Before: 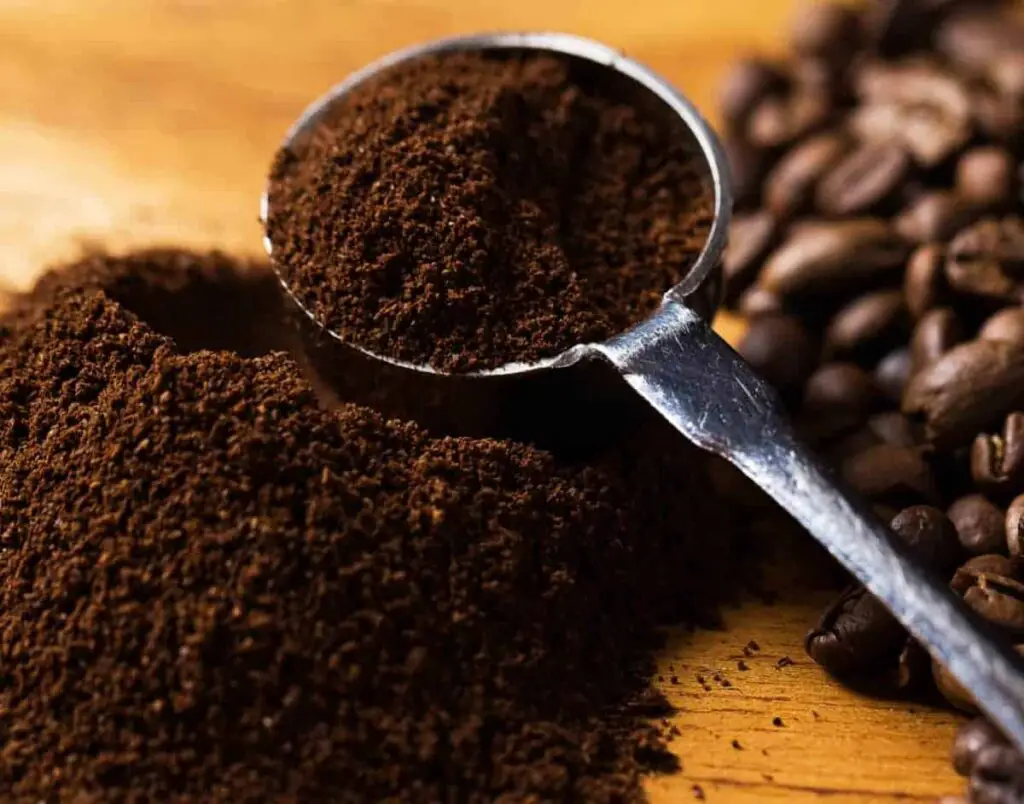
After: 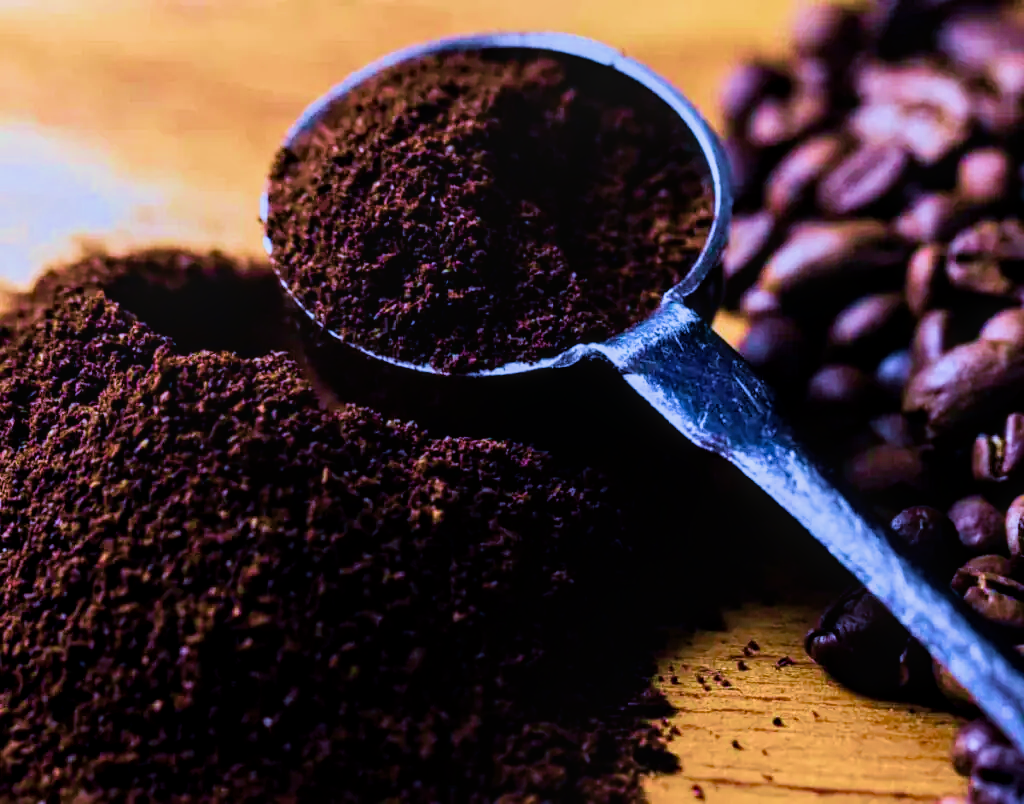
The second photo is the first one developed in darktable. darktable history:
local contrast: on, module defaults
color balance rgb: shadows lift › chroma 4.21%, shadows lift › hue 252.22°, highlights gain › chroma 1.36%, highlights gain › hue 50.24°, perceptual saturation grading › mid-tones 6.33%, perceptual saturation grading › shadows 72.44%, perceptual brilliance grading › highlights 11.59%, contrast 5.05%
filmic rgb: black relative exposure -7.65 EV, white relative exposure 4.56 EV, hardness 3.61
tone equalizer: -8 EV -0.417 EV, -7 EV -0.389 EV, -6 EV -0.333 EV, -5 EV -0.222 EV, -3 EV 0.222 EV, -2 EV 0.333 EV, -1 EV 0.389 EV, +0 EV 0.417 EV, edges refinement/feathering 500, mask exposure compensation -1.57 EV, preserve details no
color calibration: illuminant custom, x 0.422, y 0.412, temperature 3284.99 K
velvia: strength 82.96%
